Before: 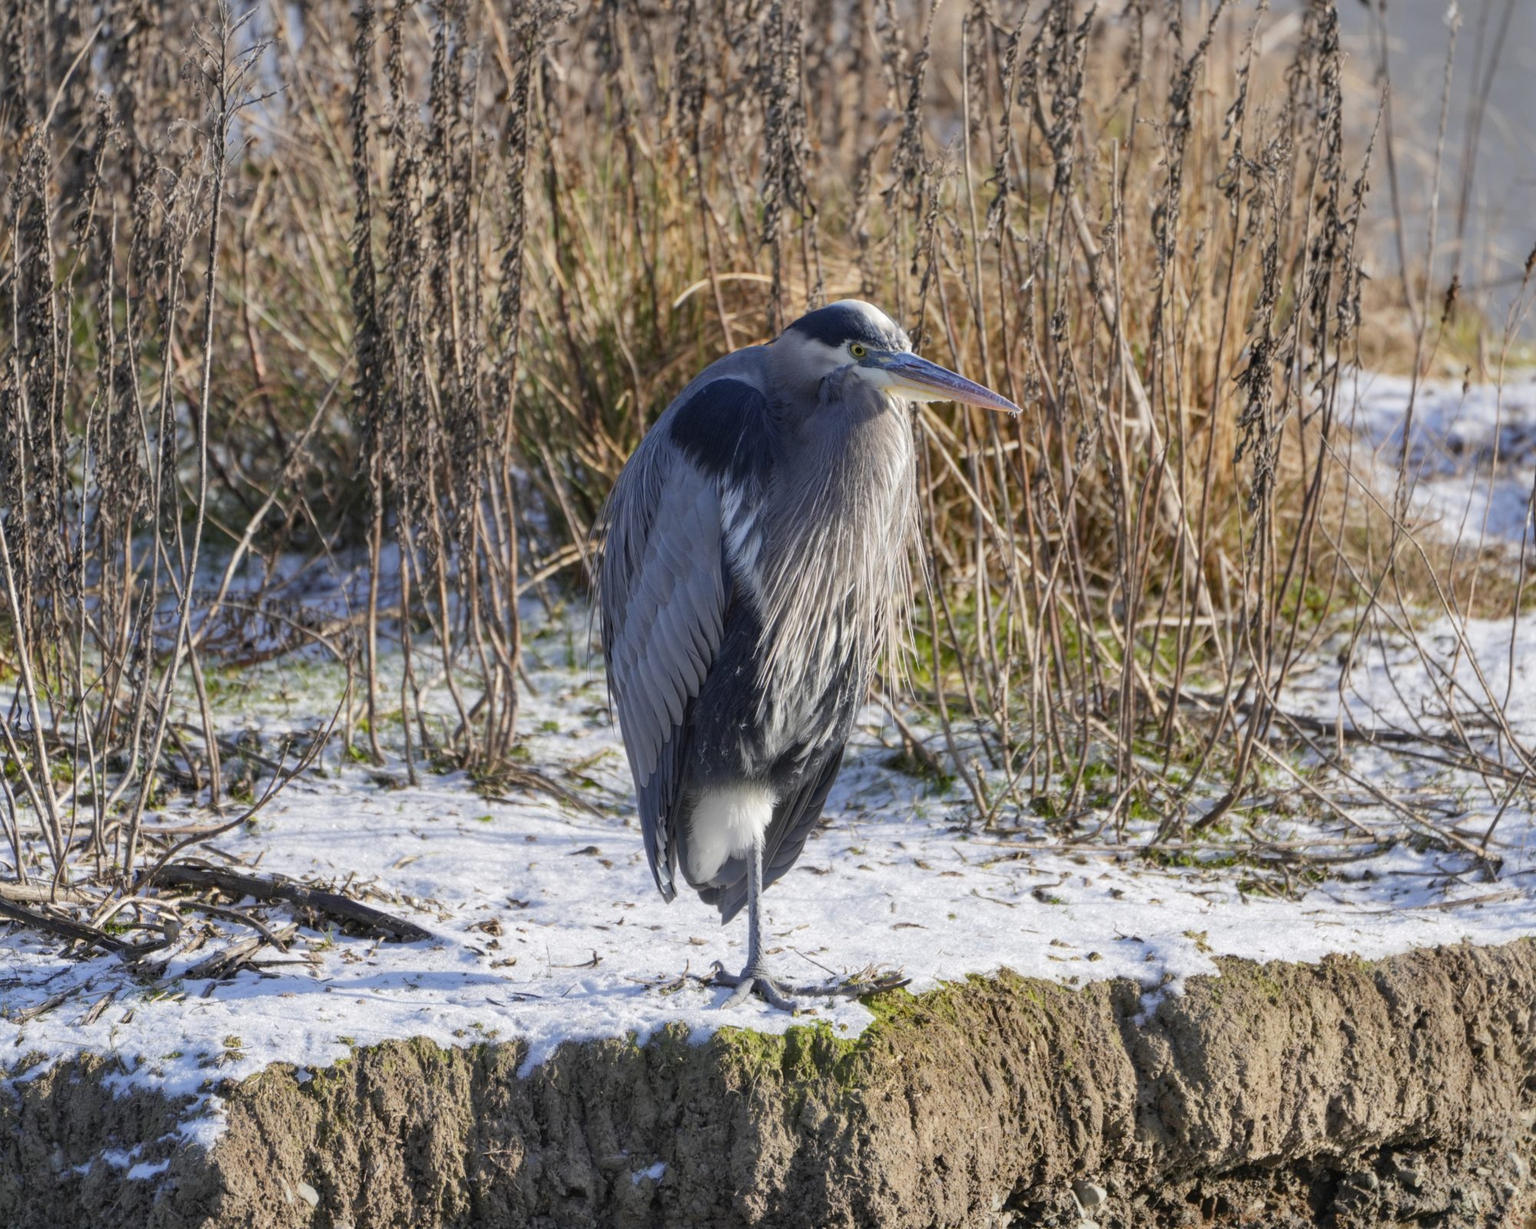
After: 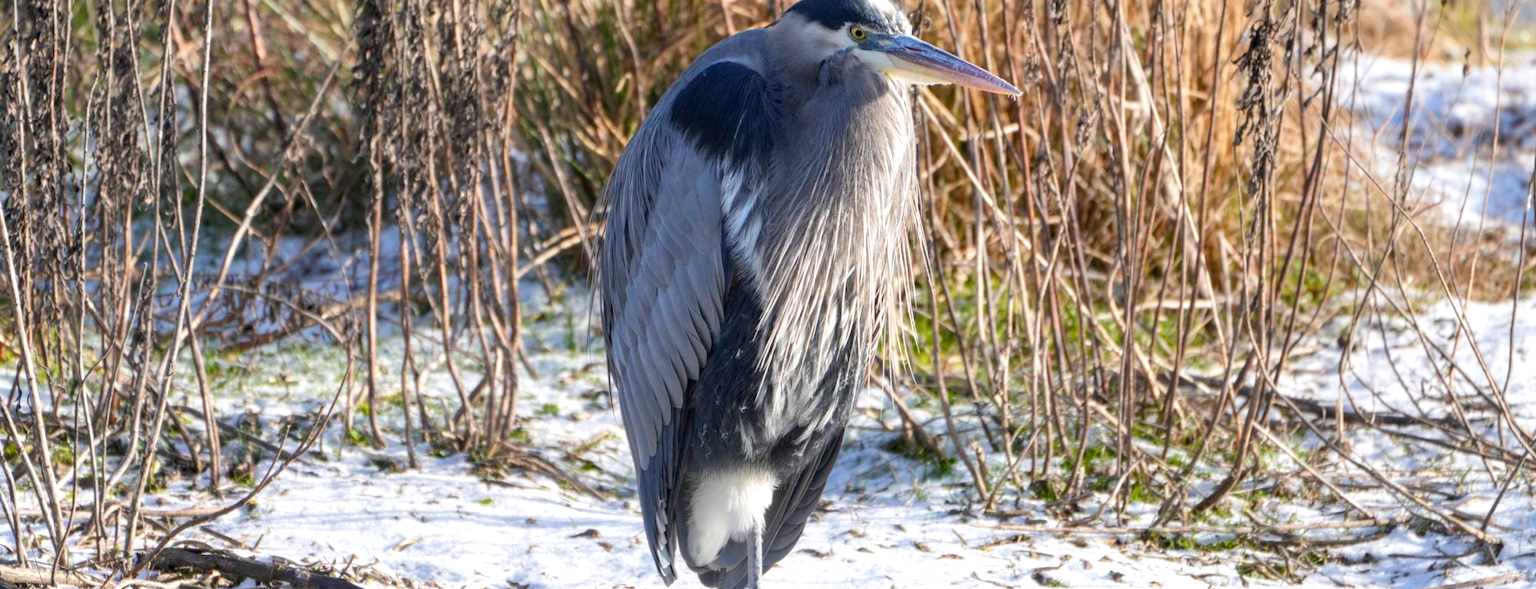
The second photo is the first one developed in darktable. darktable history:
crop and rotate: top 25.851%, bottom 26.18%
exposure: black level correction 0.001, exposure 0.499 EV, compensate highlight preservation false
